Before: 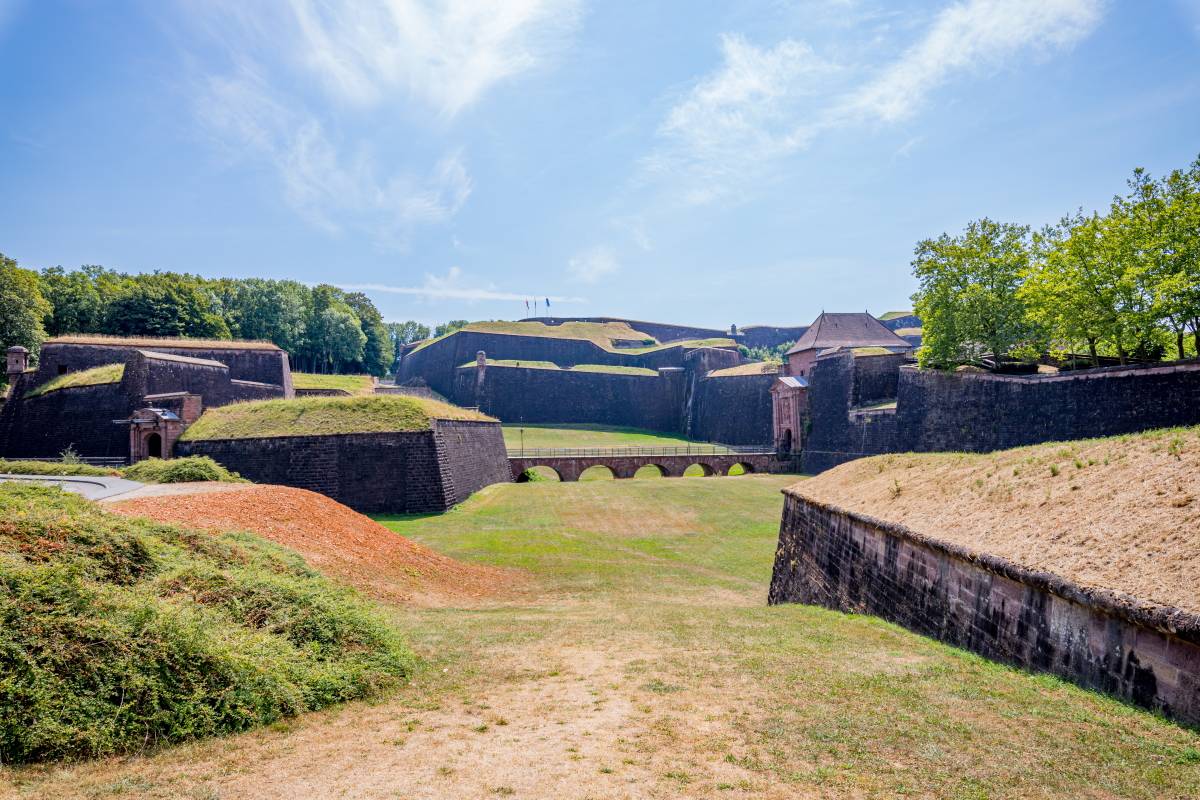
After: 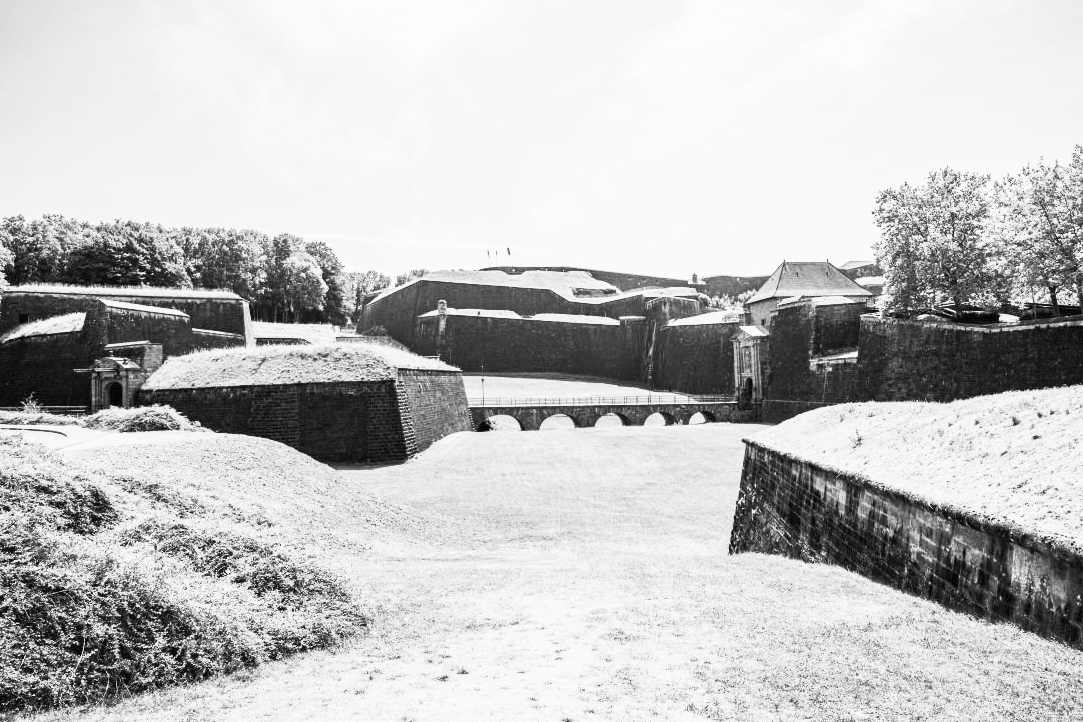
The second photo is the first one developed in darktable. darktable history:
contrast brightness saturation: contrast 0.53, brightness 0.47, saturation -1
crop: left 3.305%, top 6.436%, right 6.389%, bottom 3.258%
